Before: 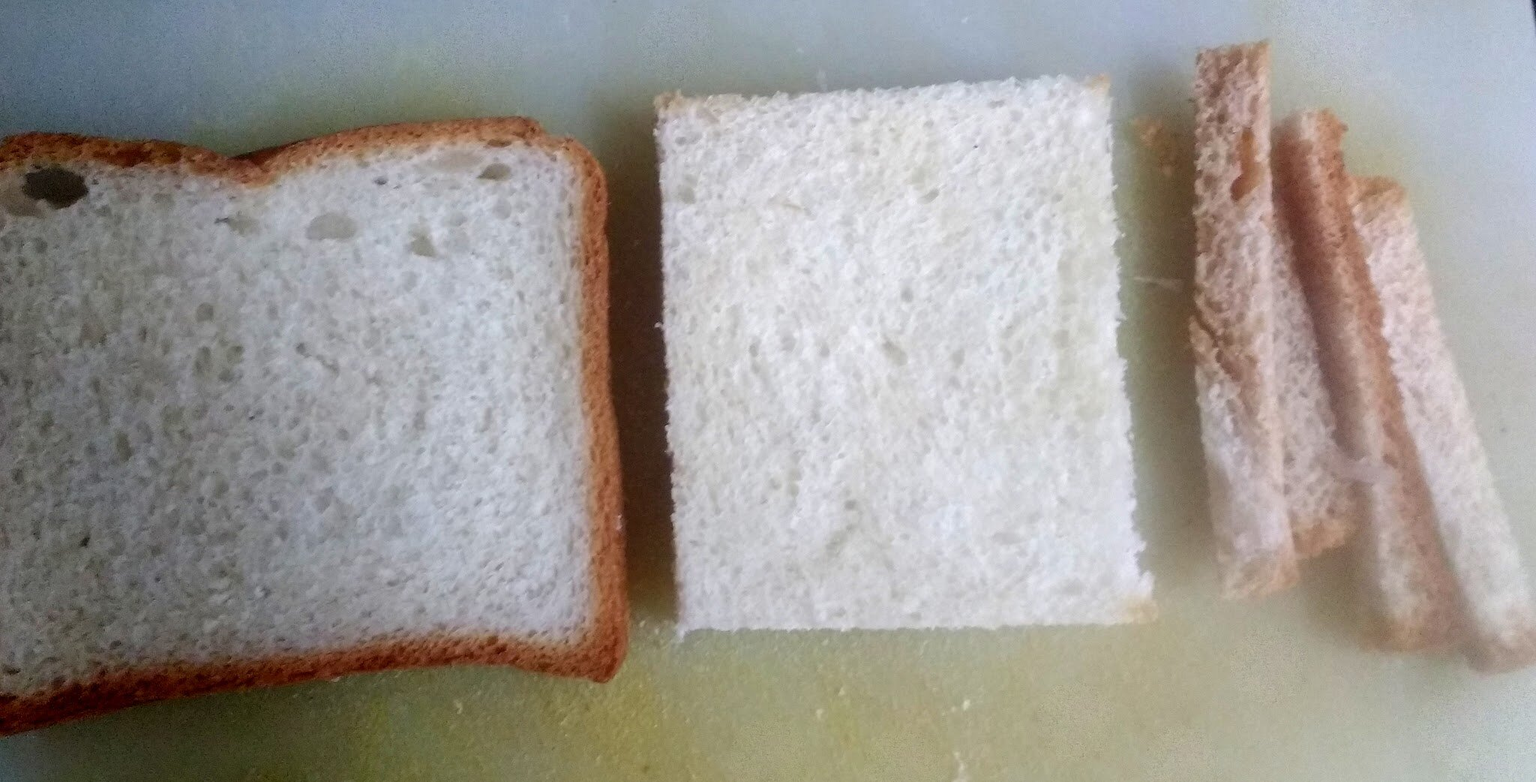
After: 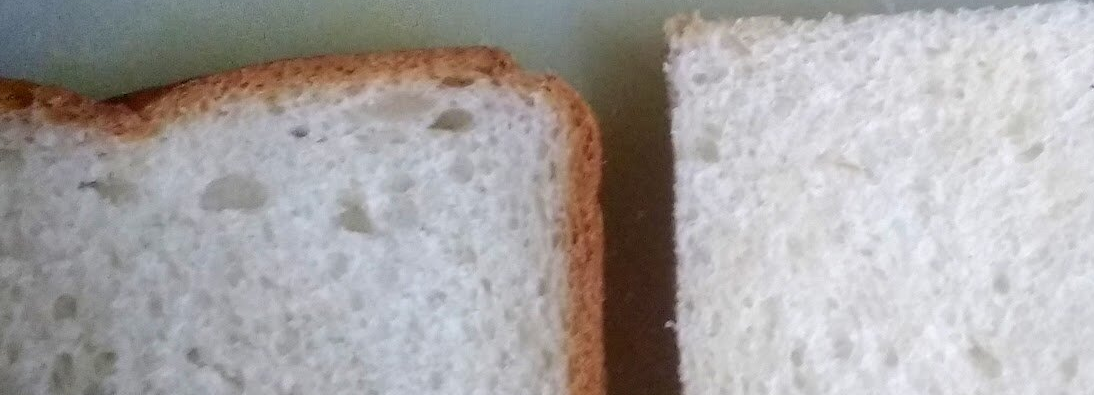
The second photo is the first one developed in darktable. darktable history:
crop: left 10.176%, top 10.475%, right 36.386%, bottom 51.607%
